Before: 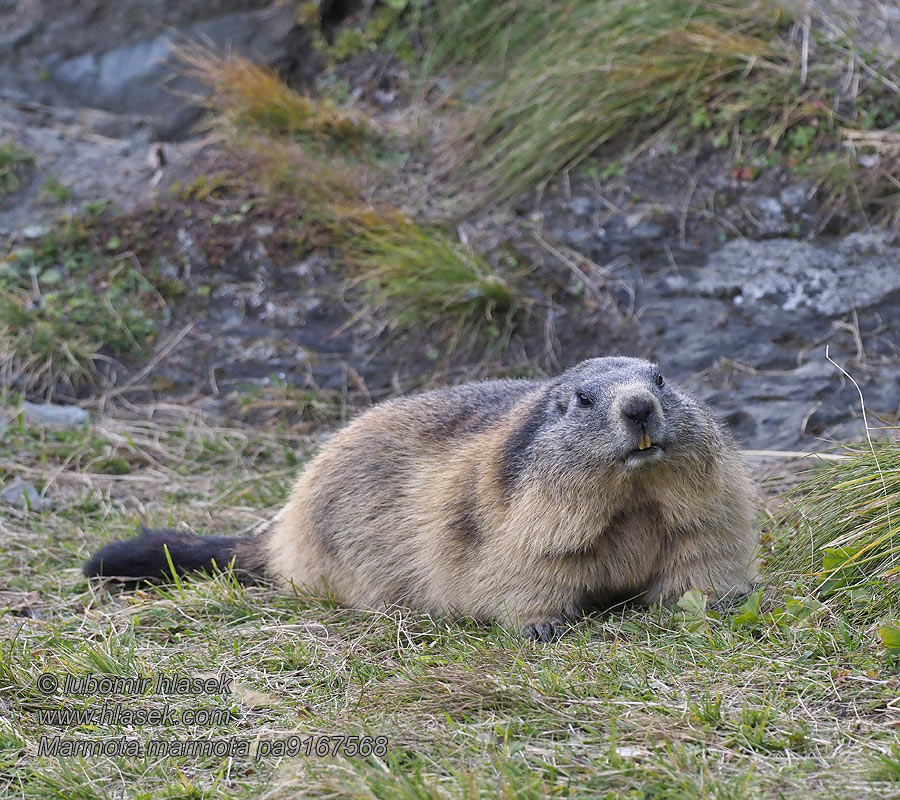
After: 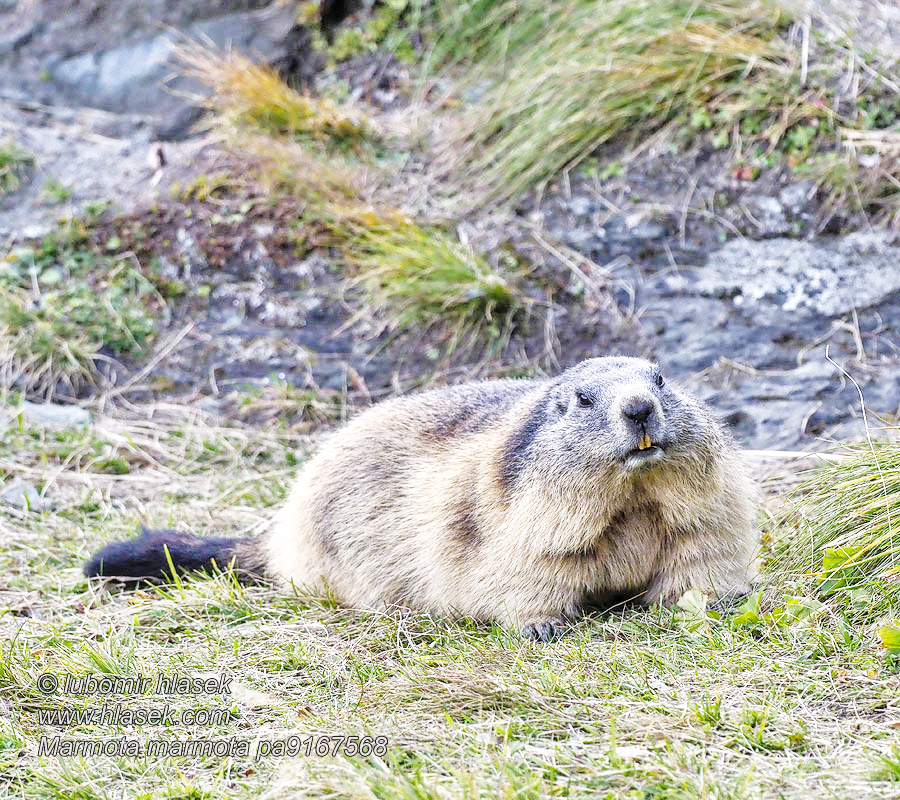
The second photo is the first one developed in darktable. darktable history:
exposure: exposure 0.367 EV, compensate highlight preservation false
local contrast: on, module defaults
shadows and highlights: shadows -20, white point adjustment -2, highlights -35
base curve: curves: ch0 [(0, 0.003) (0.001, 0.002) (0.006, 0.004) (0.02, 0.022) (0.048, 0.086) (0.094, 0.234) (0.162, 0.431) (0.258, 0.629) (0.385, 0.8) (0.548, 0.918) (0.751, 0.988) (1, 1)], preserve colors none
